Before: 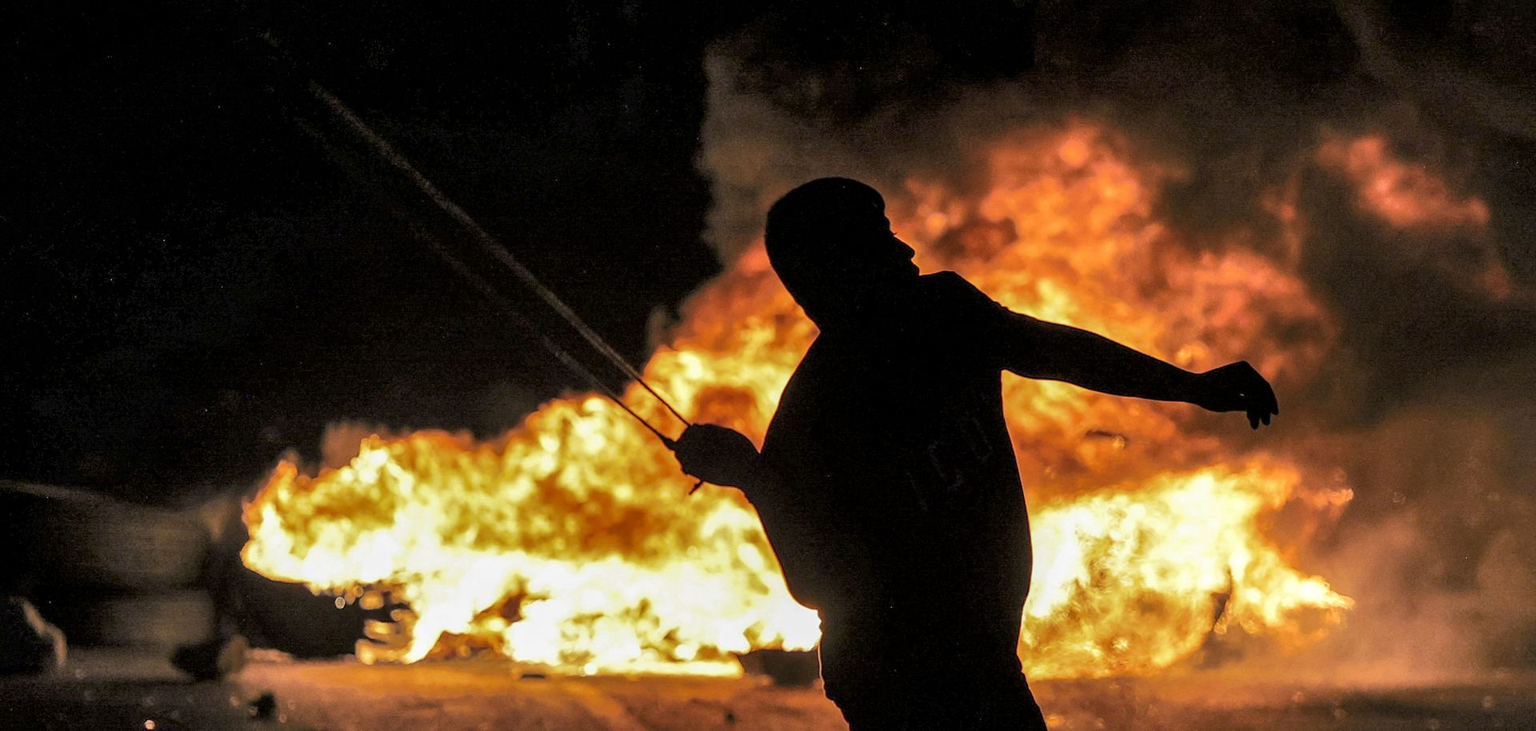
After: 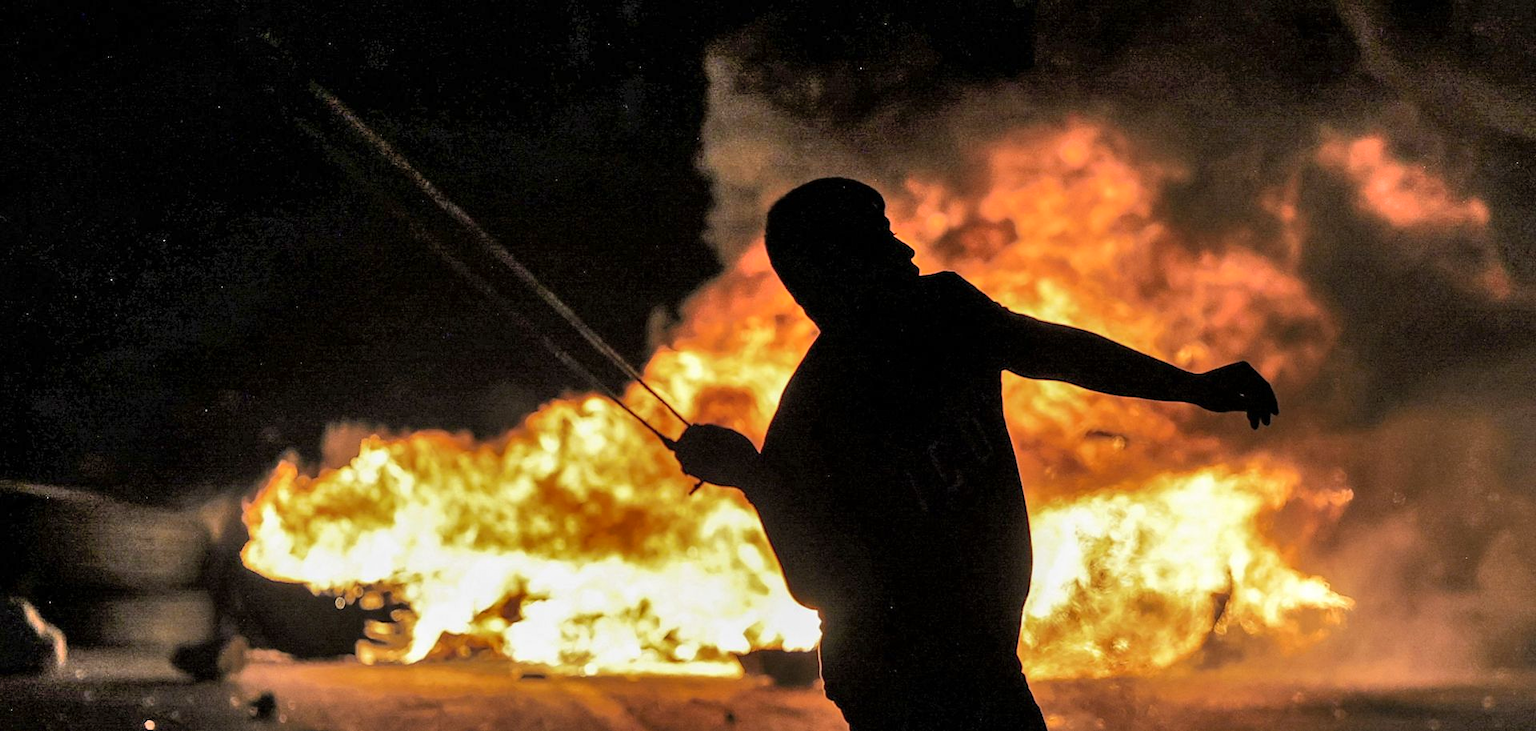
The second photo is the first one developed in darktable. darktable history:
shadows and highlights: radius 133.38, soften with gaussian
